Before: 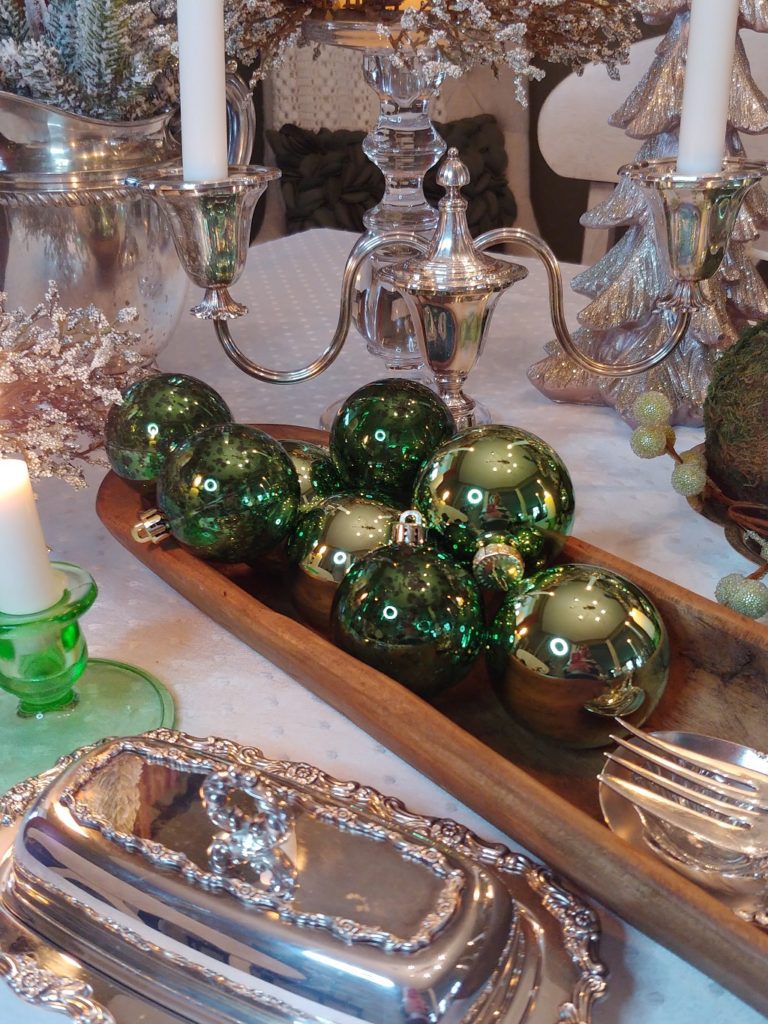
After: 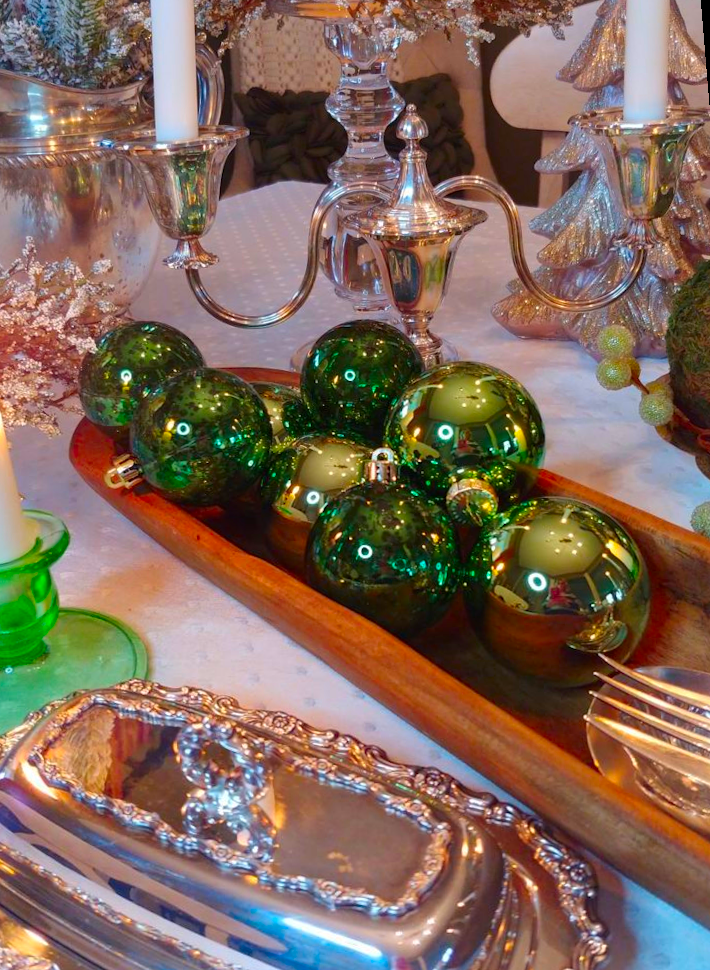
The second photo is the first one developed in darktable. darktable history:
rotate and perspective: rotation -1.68°, lens shift (vertical) -0.146, crop left 0.049, crop right 0.912, crop top 0.032, crop bottom 0.96
color correction: saturation 1.8
